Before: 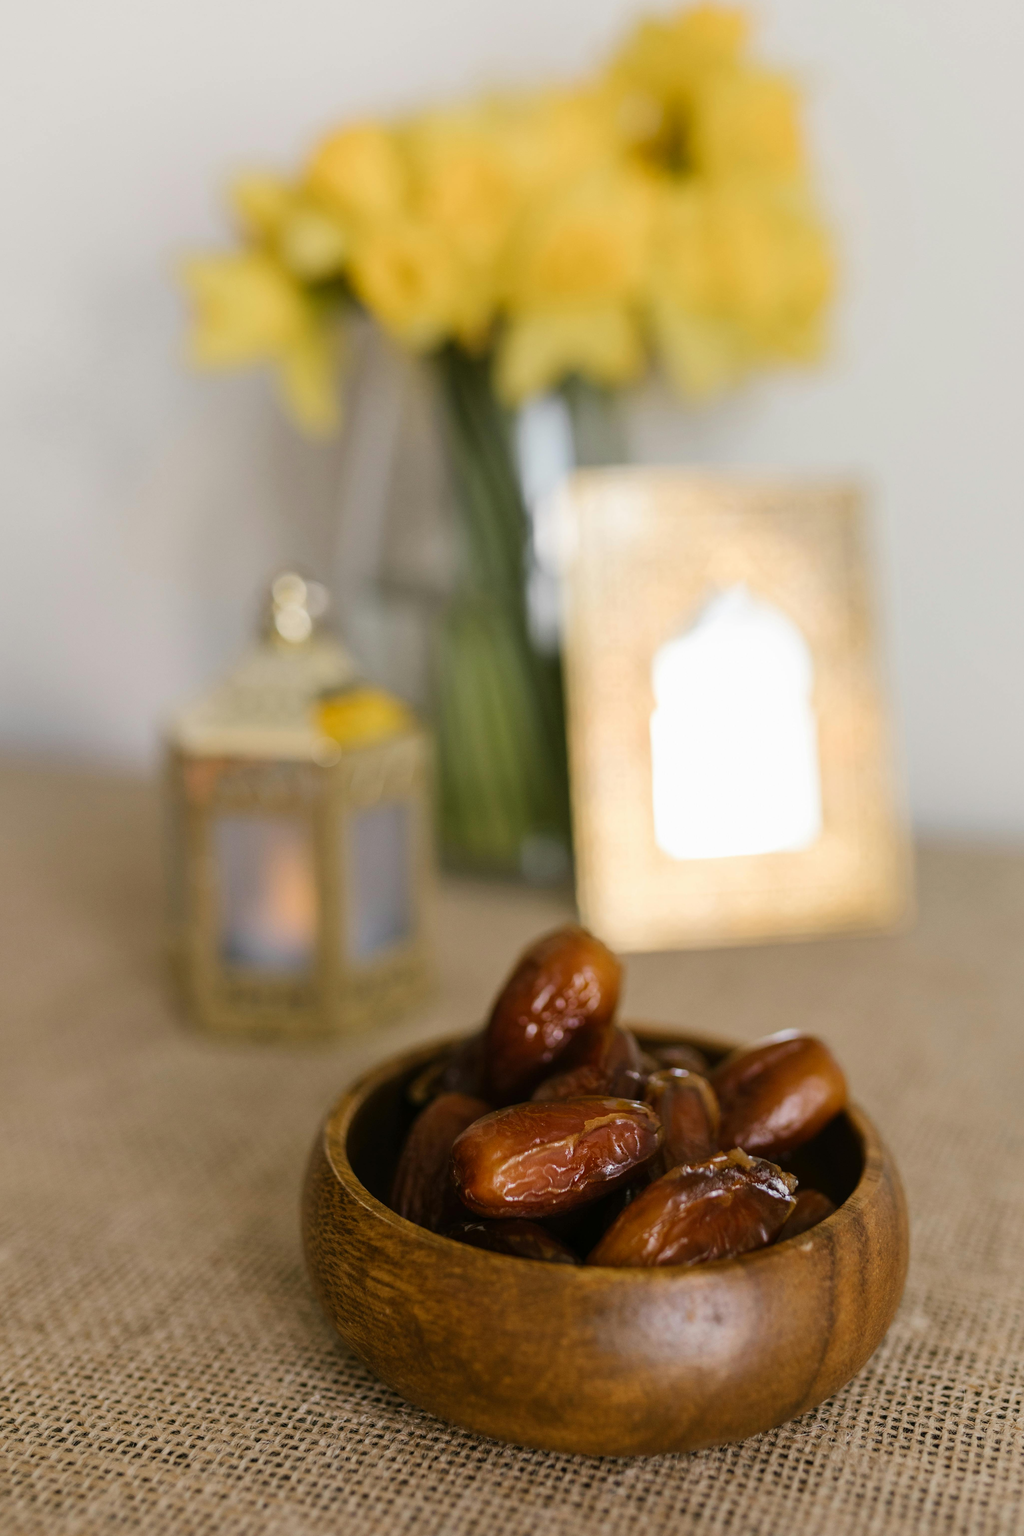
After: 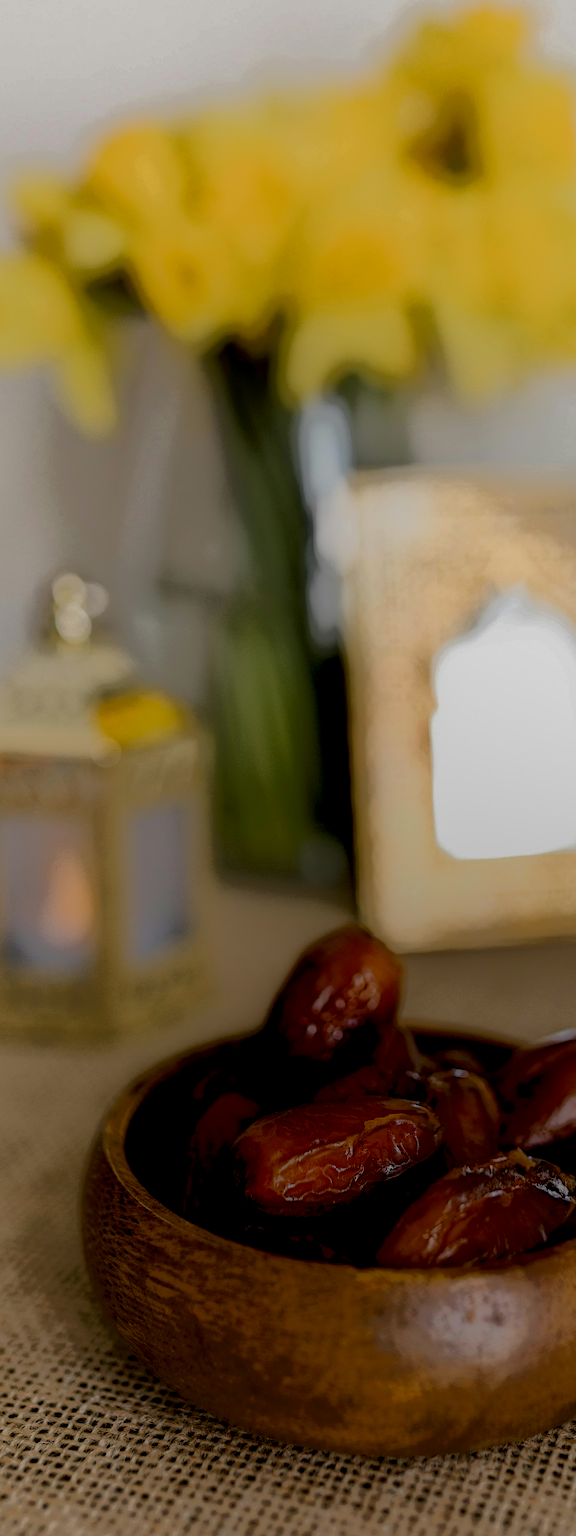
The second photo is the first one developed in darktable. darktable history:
sharpen: on, module defaults
local contrast: highlights 0%, shadows 193%, detail 164%, midtone range 0.007
crop: left 21.544%, right 22.171%
shadows and highlights: shadows 22.86, highlights -48.54, soften with gaussian
